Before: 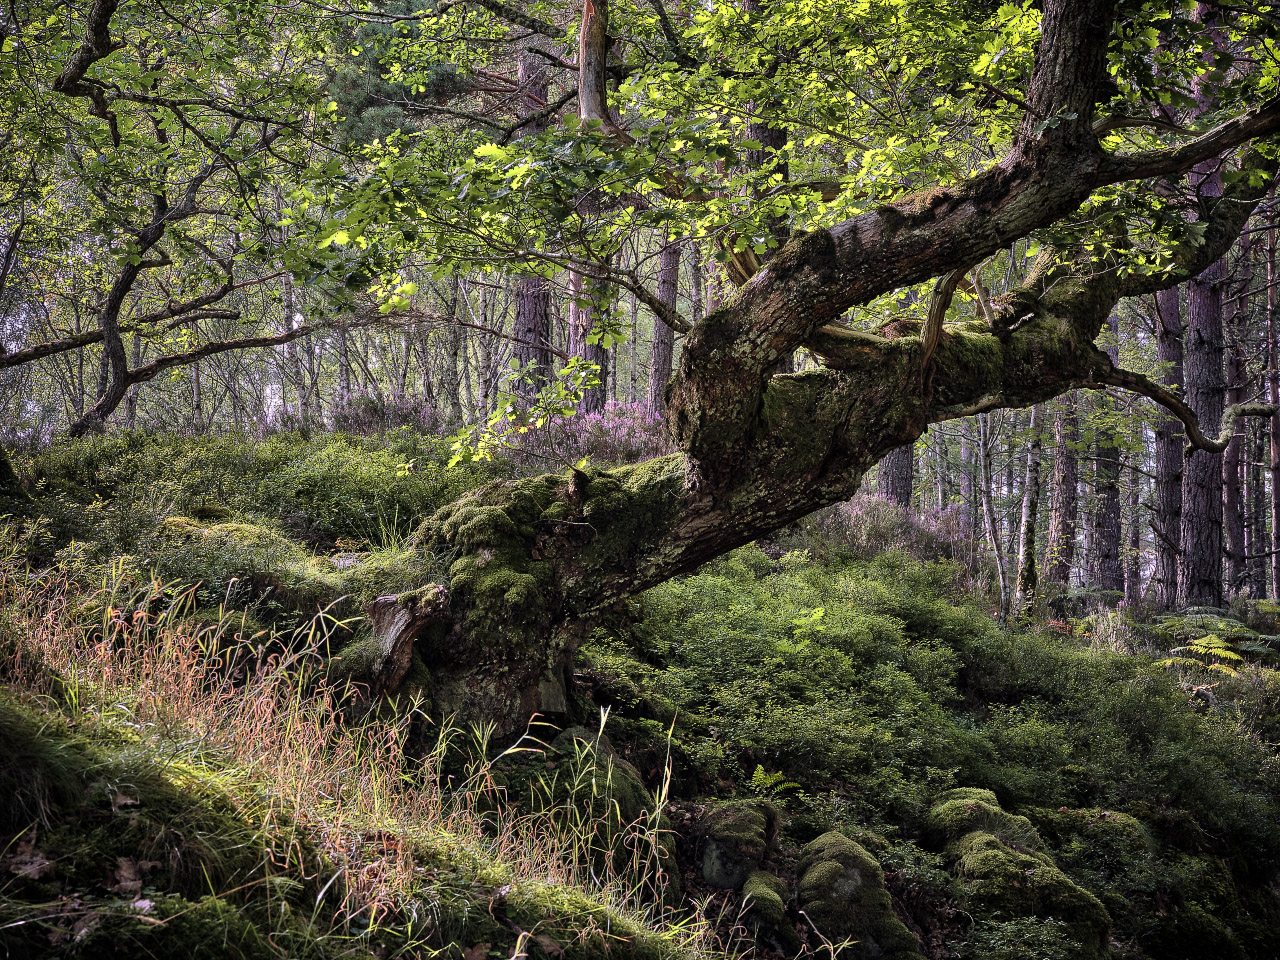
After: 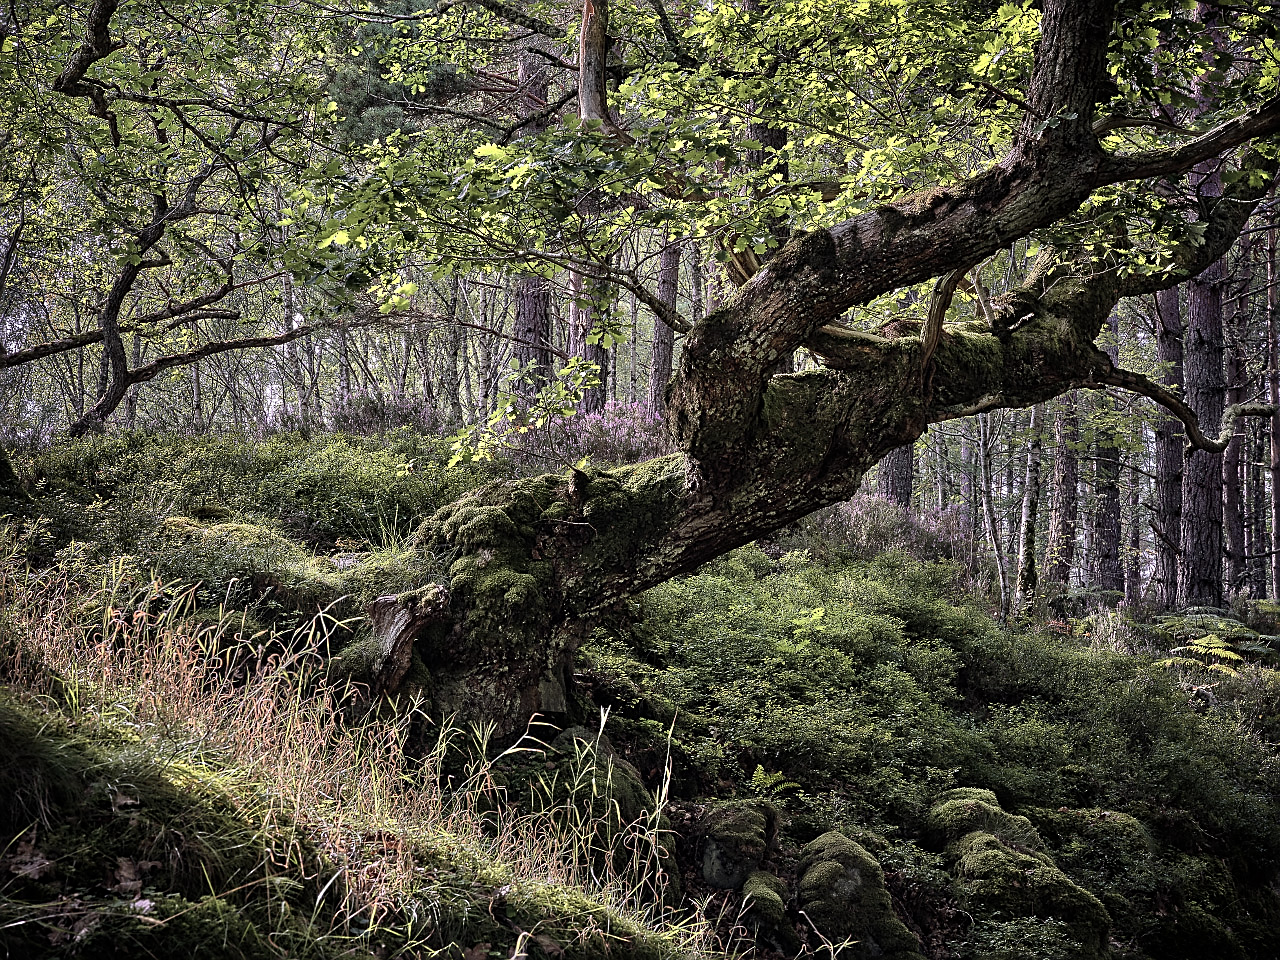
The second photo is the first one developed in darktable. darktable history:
contrast brightness saturation: contrast 0.057, brightness -0.009, saturation -0.242
sharpen: on, module defaults
